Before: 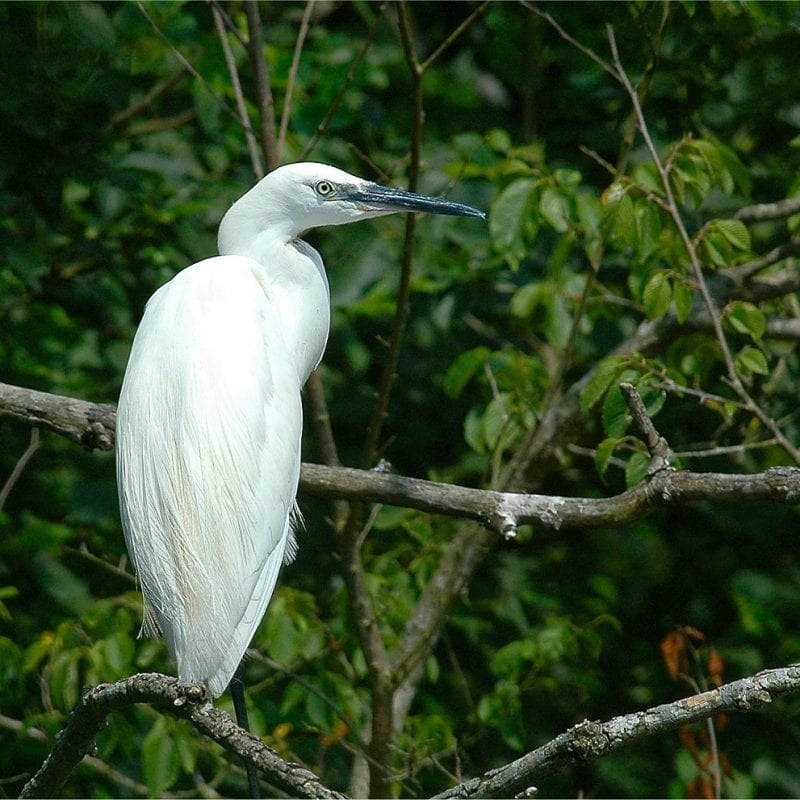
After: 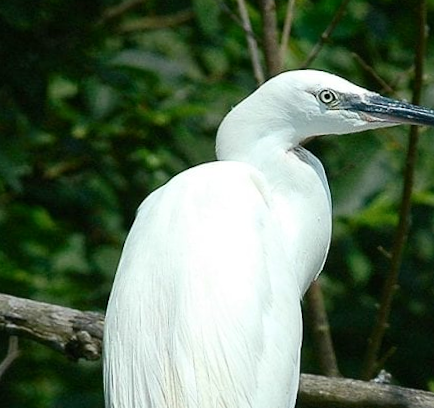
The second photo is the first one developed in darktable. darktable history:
rotate and perspective: rotation 0.679°, lens shift (horizontal) 0.136, crop left 0.009, crop right 0.991, crop top 0.078, crop bottom 0.95
crop and rotate: left 3.047%, top 7.509%, right 42.236%, bottom 37.598%
contrast brightness saturation: contrast 0.15, brightness 0.05
